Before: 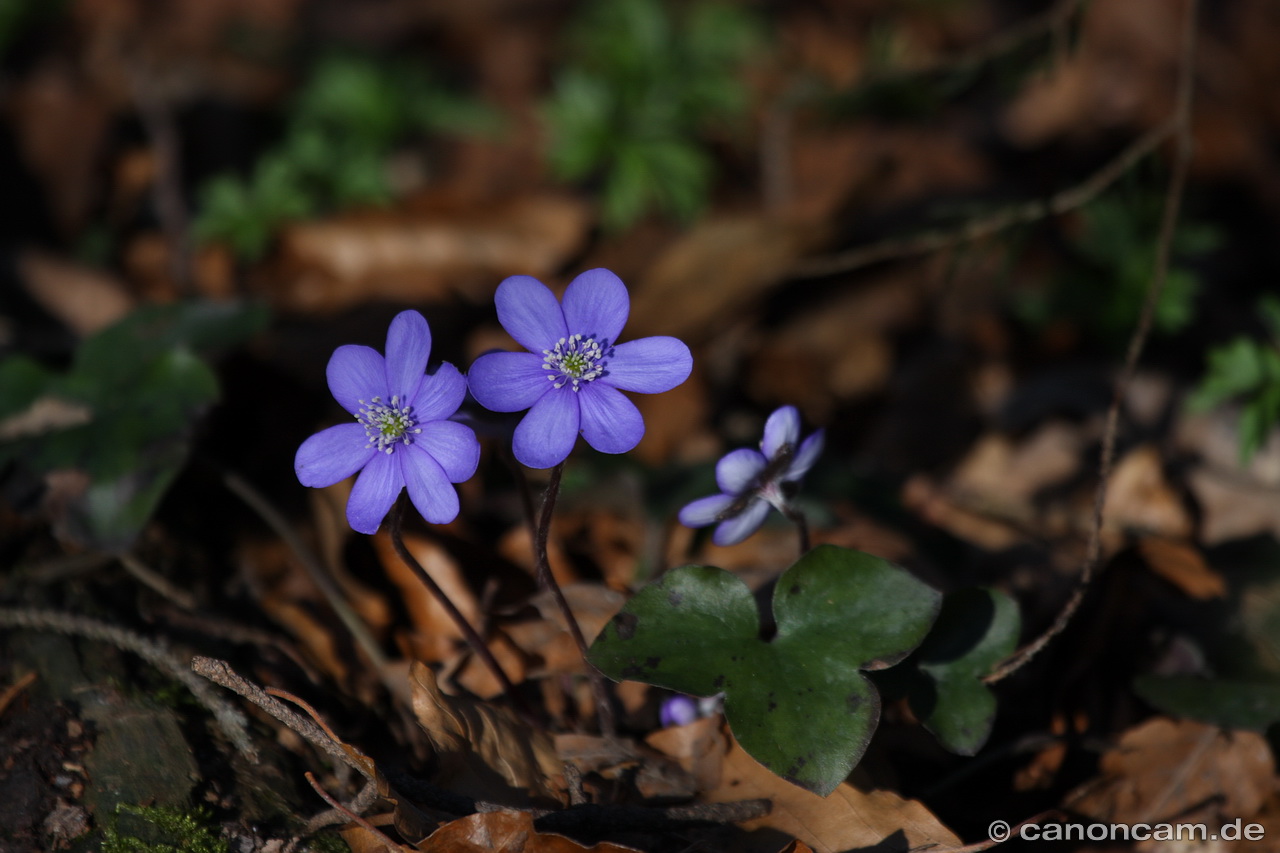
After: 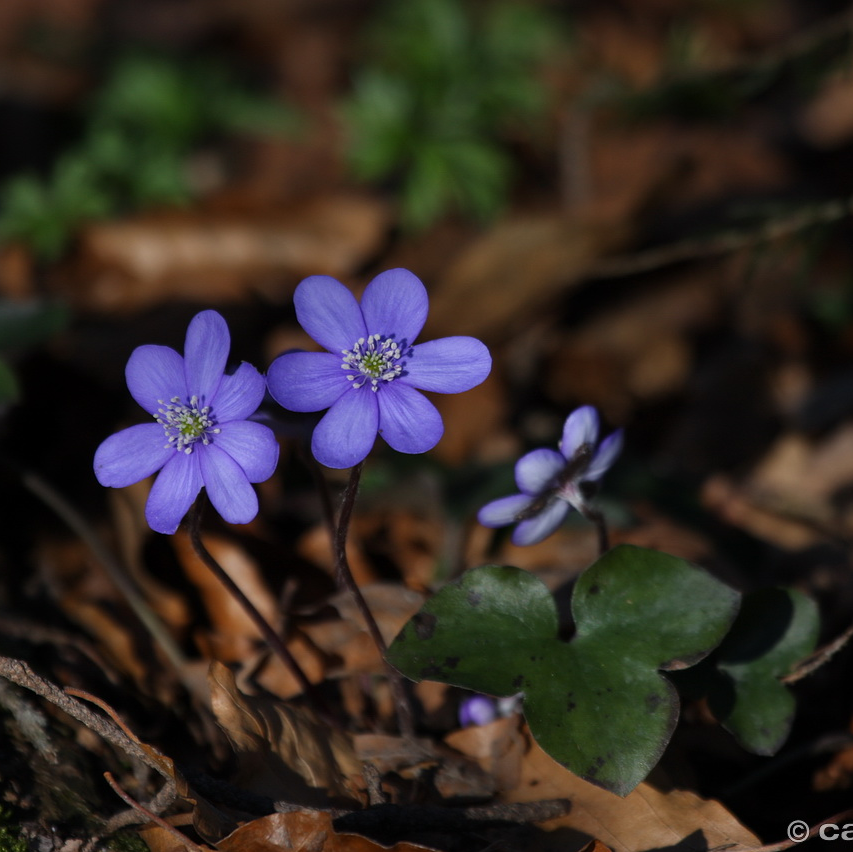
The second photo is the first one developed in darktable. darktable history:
tone equalizer: on, module defaults
crop and rotate: left 15.754%, right 17.579%
